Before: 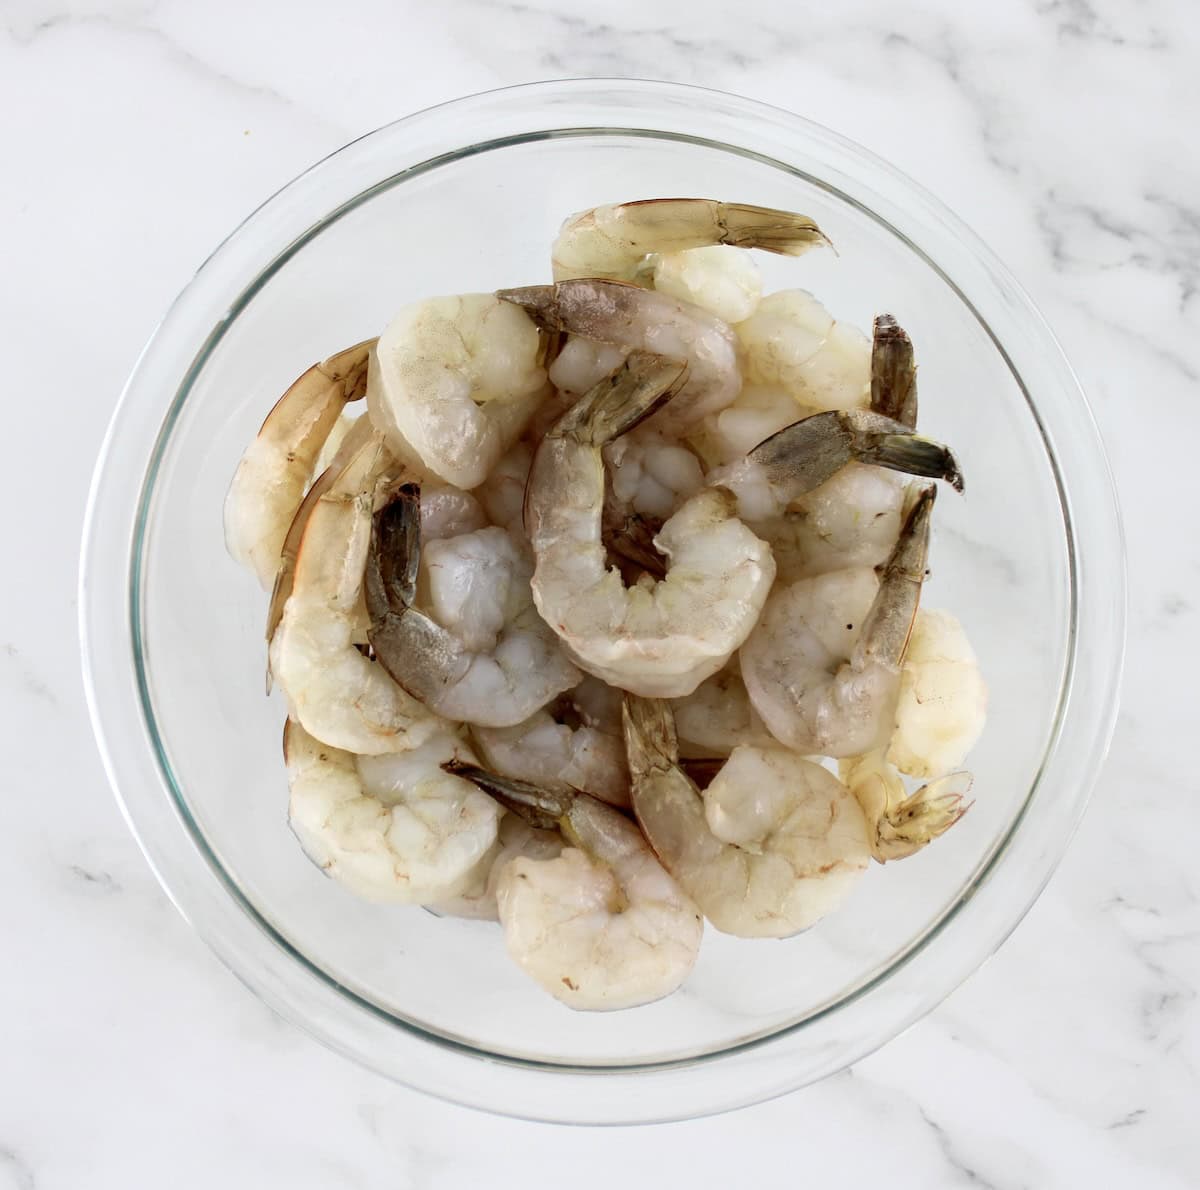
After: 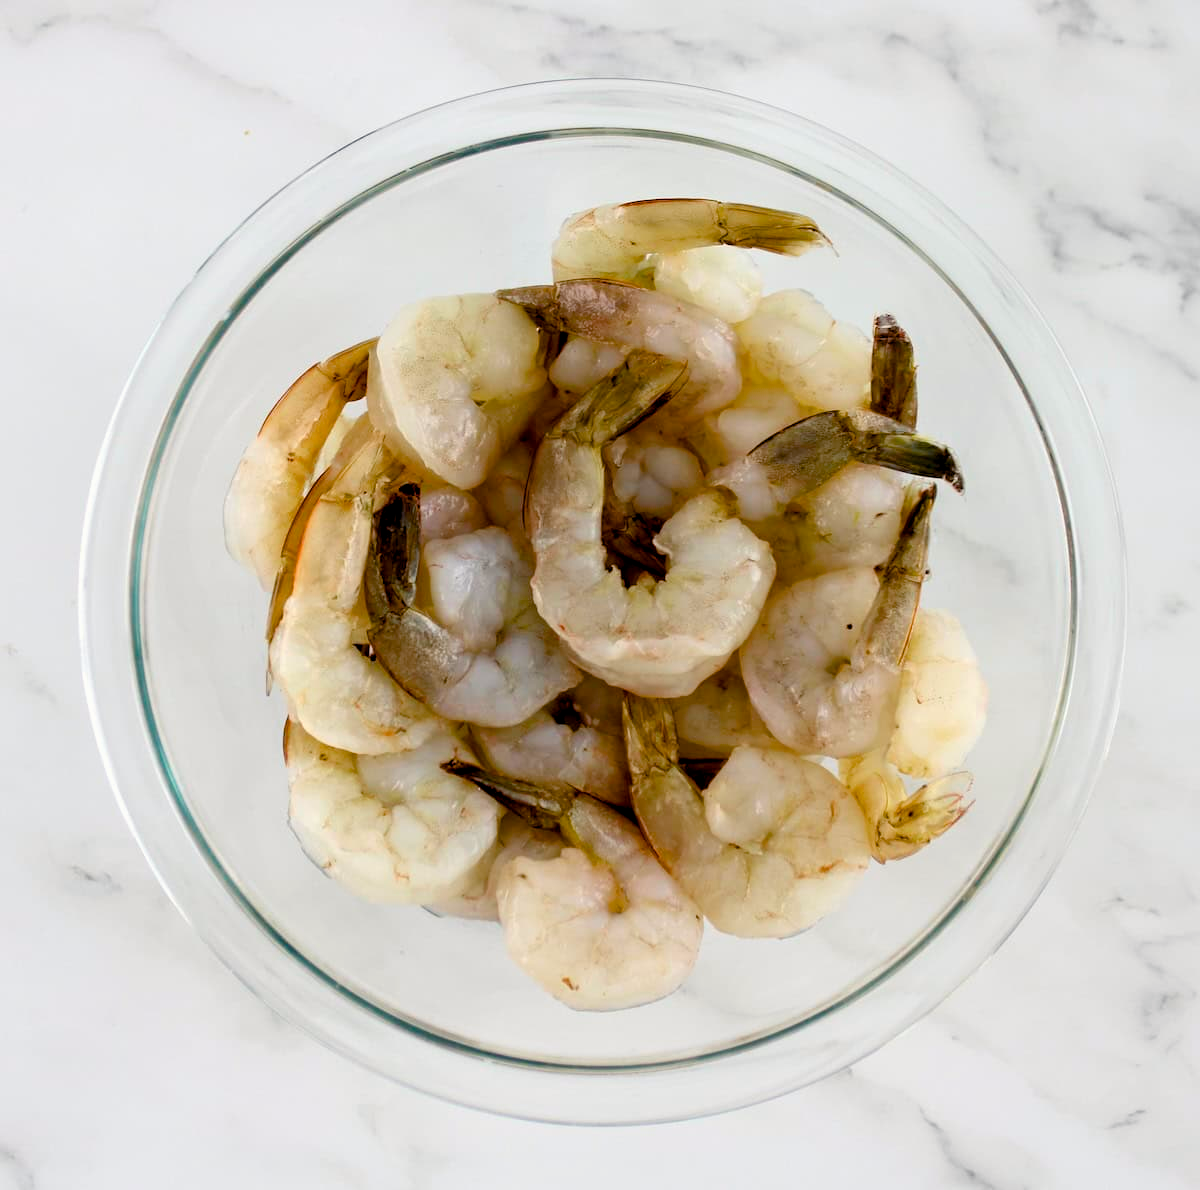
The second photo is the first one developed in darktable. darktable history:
color balance rgb: shadows lift › chroma 1%, shadows lift › hue 240.84°, highlights gain › chroma 2%, highlights gain › hue 73.2°, global offset › luminance -0.5%, perceptual saturation grading › global saturation 20%, perceptual saturation grading › highlights -25%, perceptual saturation grading › shadows 50%, global vibrance 25.26%
white balance: red 0.982, blue 1.018
